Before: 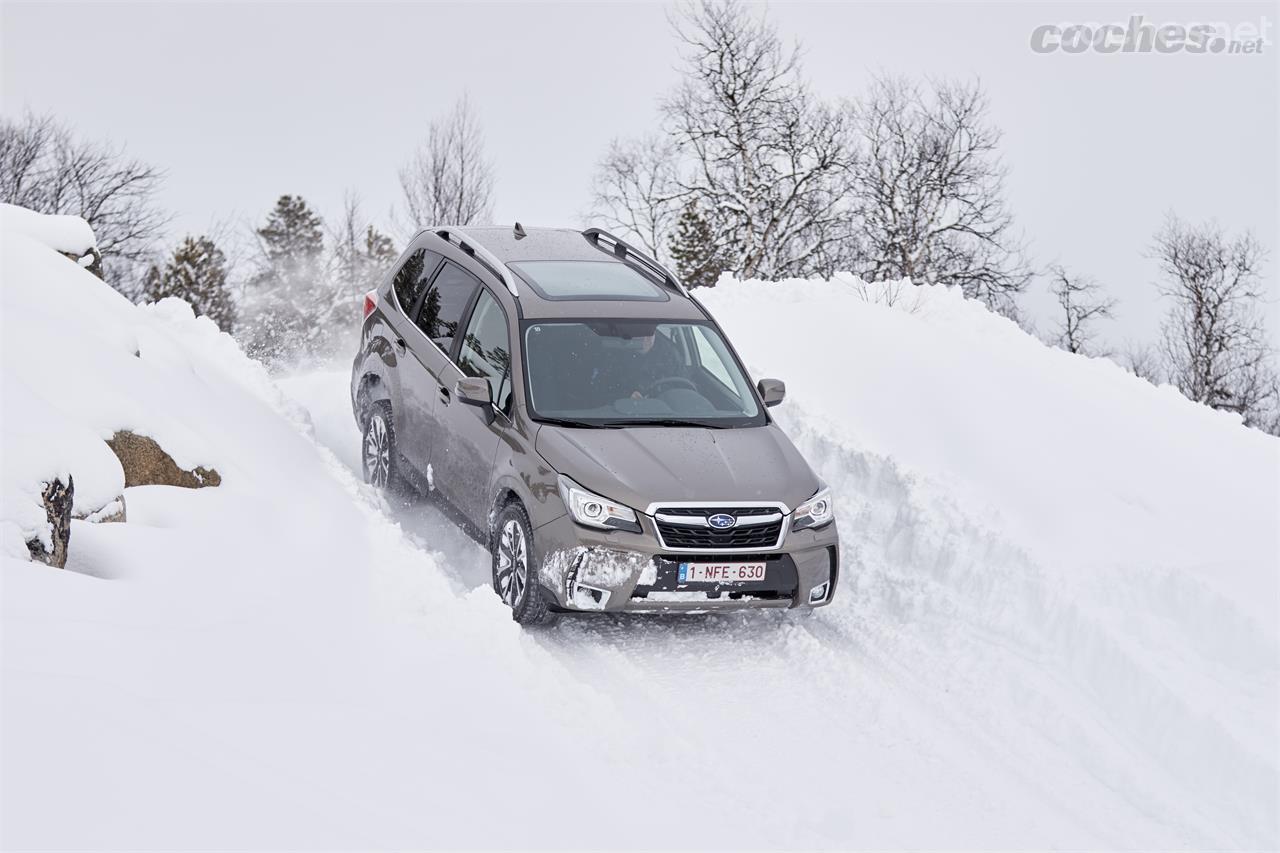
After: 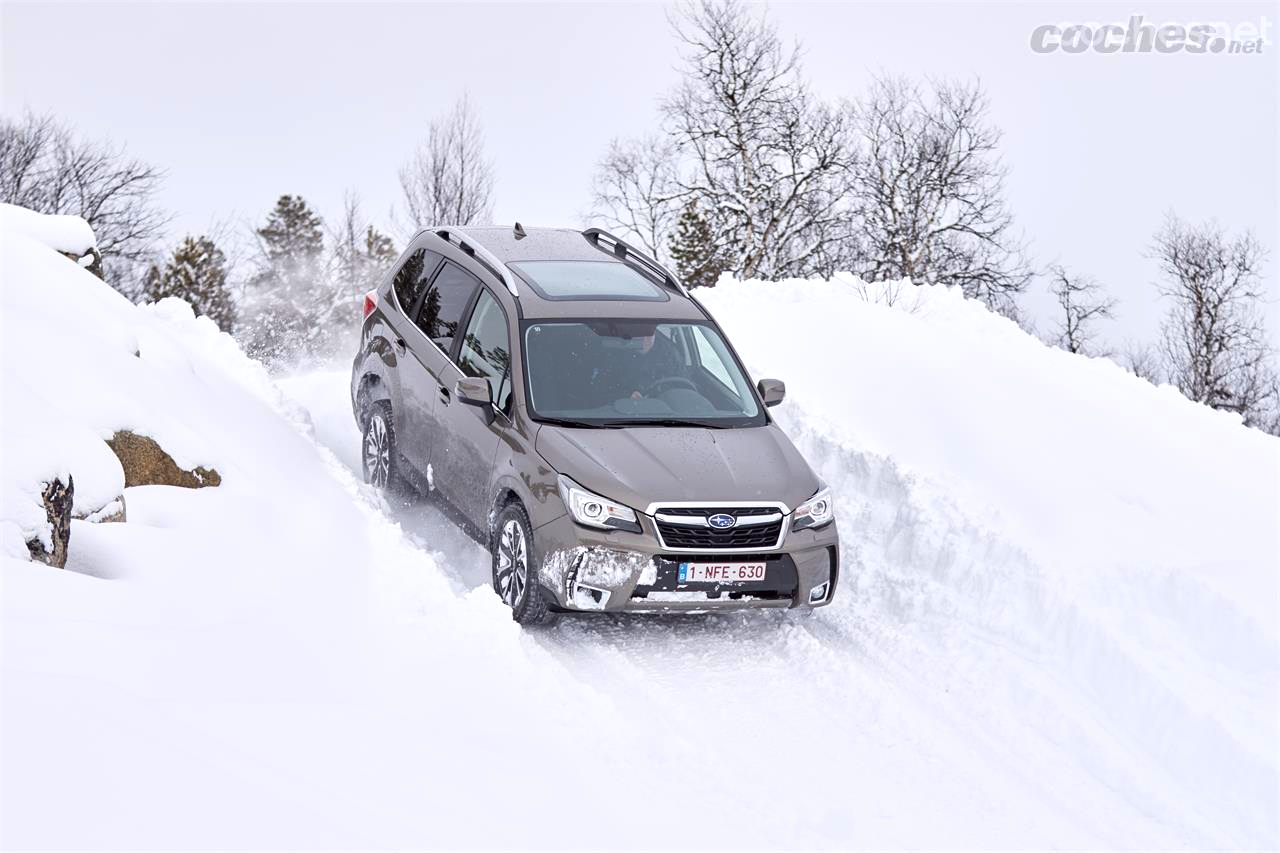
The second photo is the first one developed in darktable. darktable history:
color balance: lift [1, 1.001, 0.999, 1.001], gamma [1, 1.004, 1.007, 0.993], gain [1, 0.991, 0.987, 1.013], contrast 7.5%, contrast fulcrum 10%, output saturation 115%
